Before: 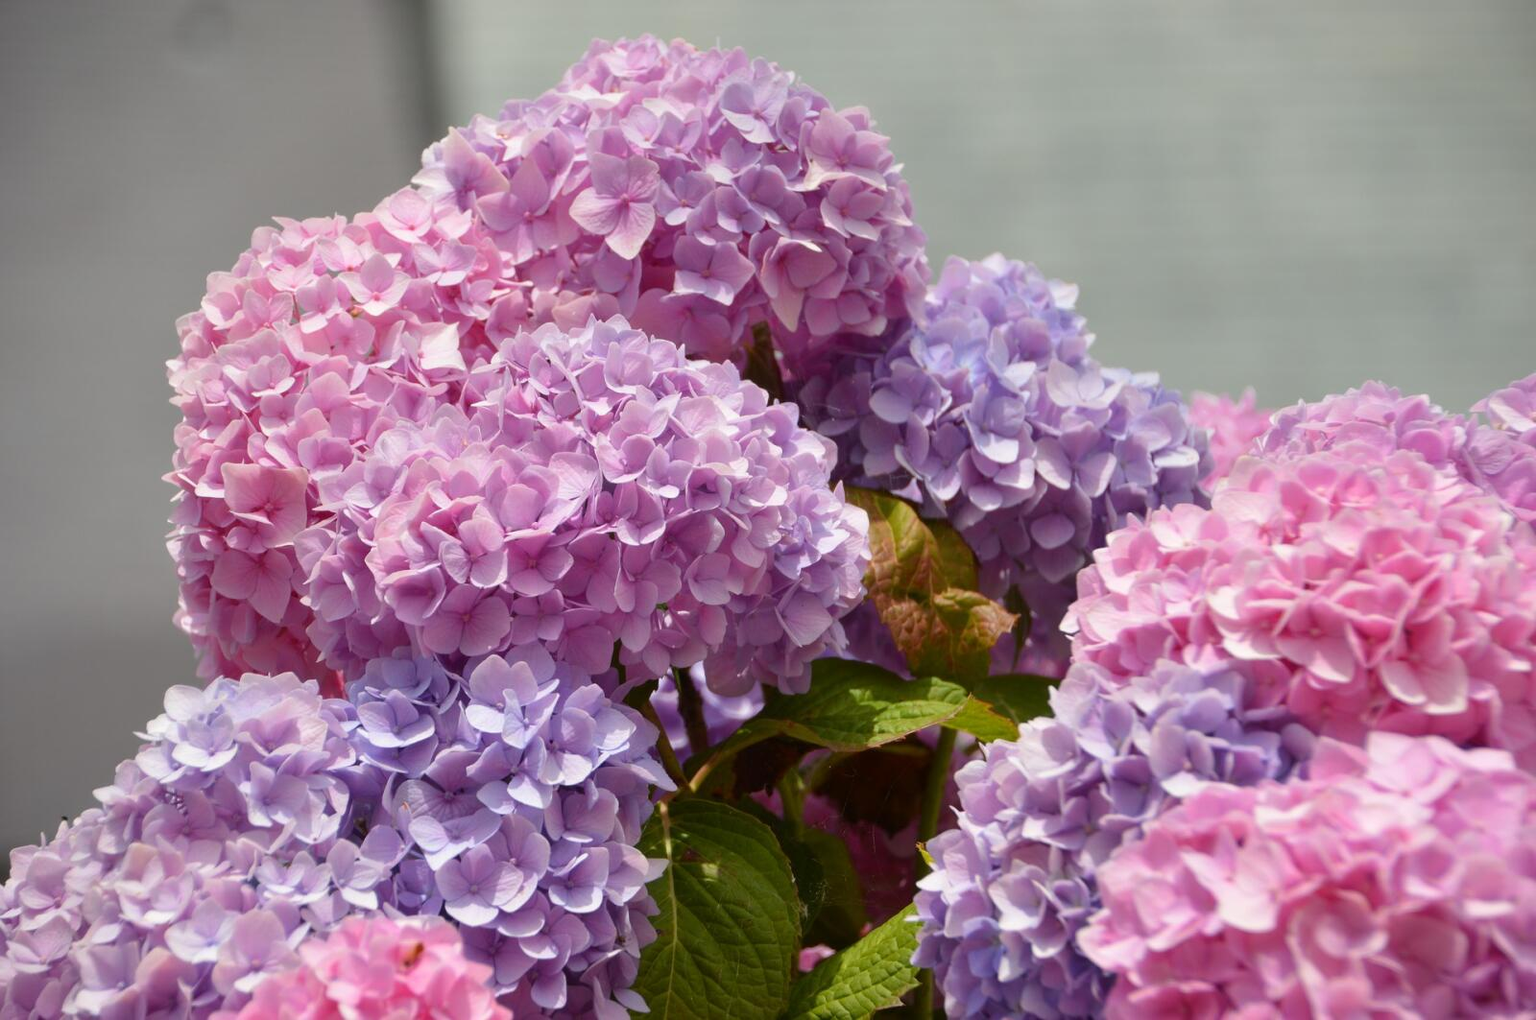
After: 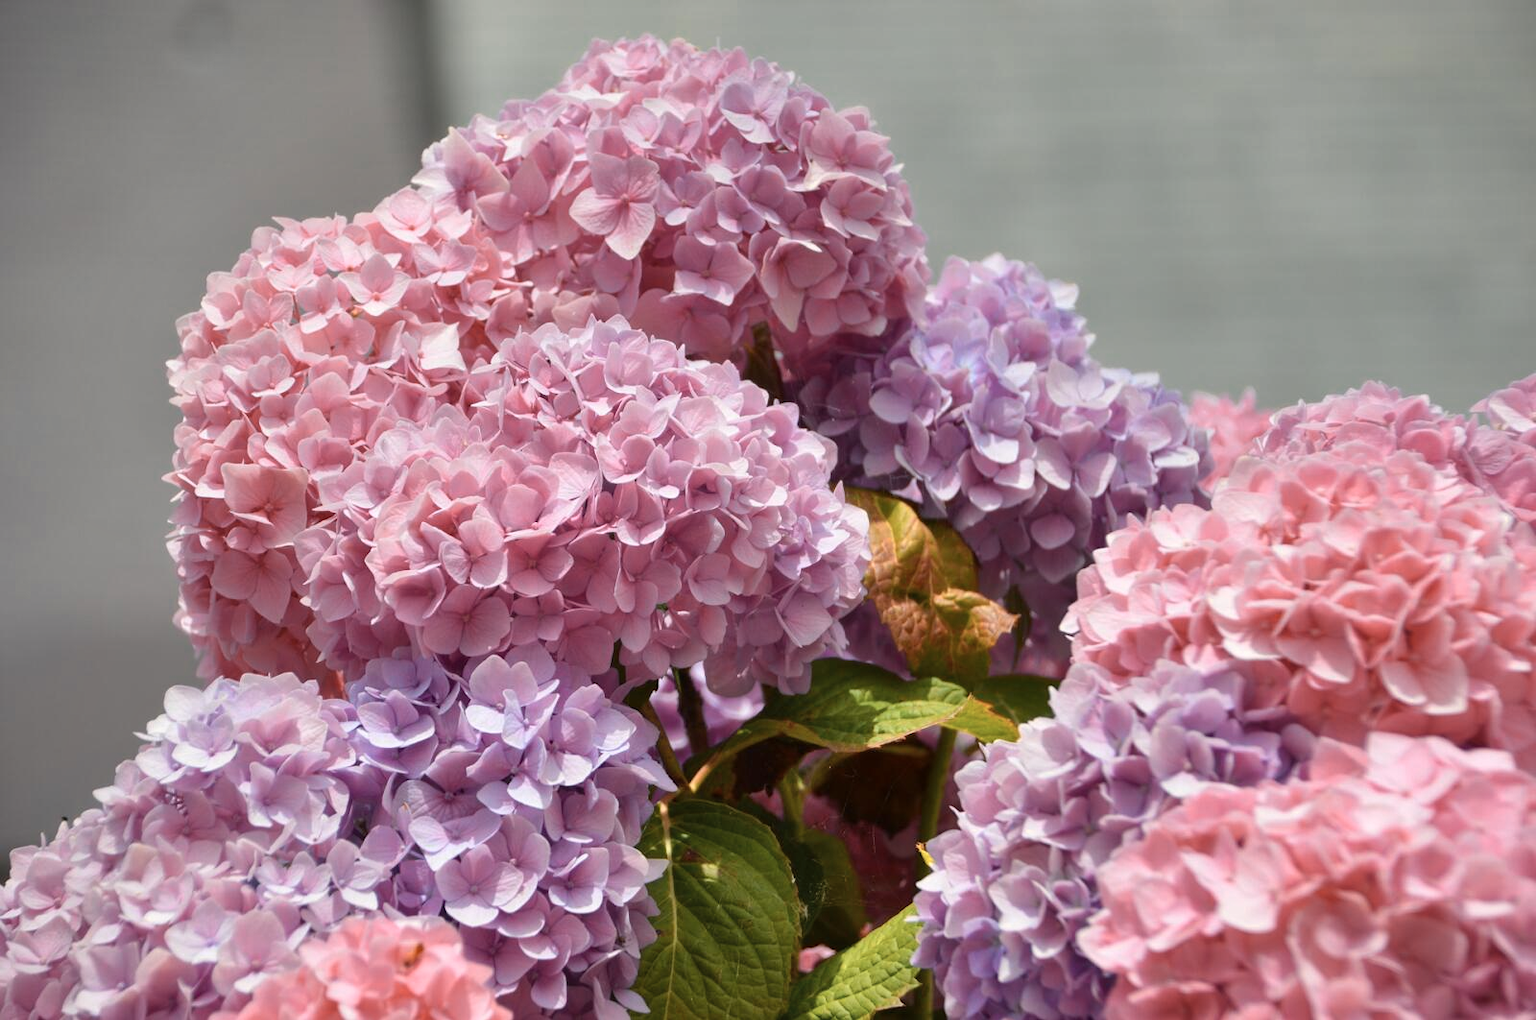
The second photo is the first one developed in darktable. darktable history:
color zones: curves: ch0 [(0.018, 0.548) (0.197, 0.654) (0.425, 0.447) (0.605, 0.658) (0.732, 0.579)]; ch1 [(0.105, 0.531) (0.224, 0.531) (0.386, 0.39) (0.618, 0.456) (0.732, 0.456) (0.956, 0.421)]; ch2 [(0.039, 0.583) (0.215, 0.465) (0.399, 0.544) (0.465, 0.548) (0.614, 0.447) (0.724, 0.43) (0.882, 0.623) (0.956, 0.632)]
shadows and highlights: soften with gaussian
